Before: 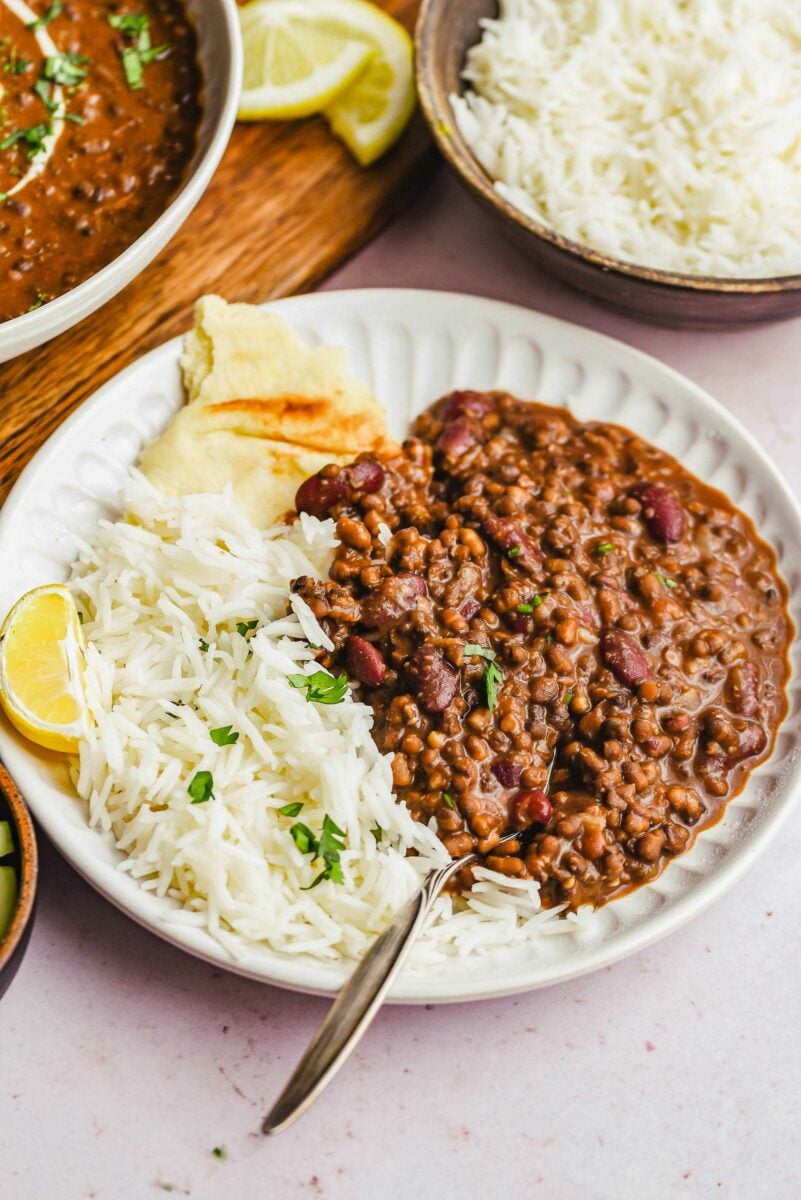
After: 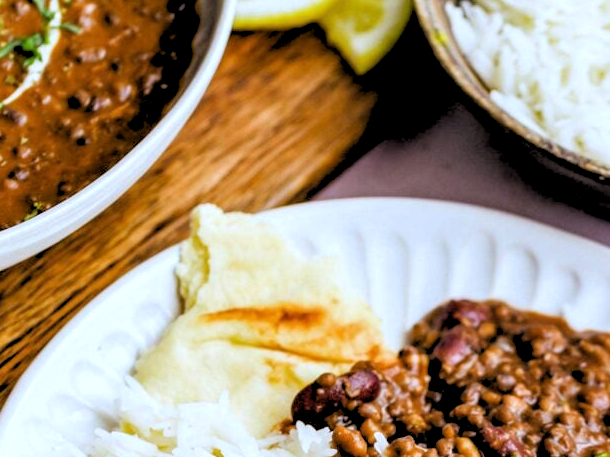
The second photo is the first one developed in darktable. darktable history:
crop: left 0.579%, top 7.627%, right 23.167%, bottom 54.275%
white balance: red 0.948, green 1.02, blue 1.176
rgb levels: levels [[0.029, 0.461, 0.922], [0, 0.5, 1], [0, 0.5, 1]]
